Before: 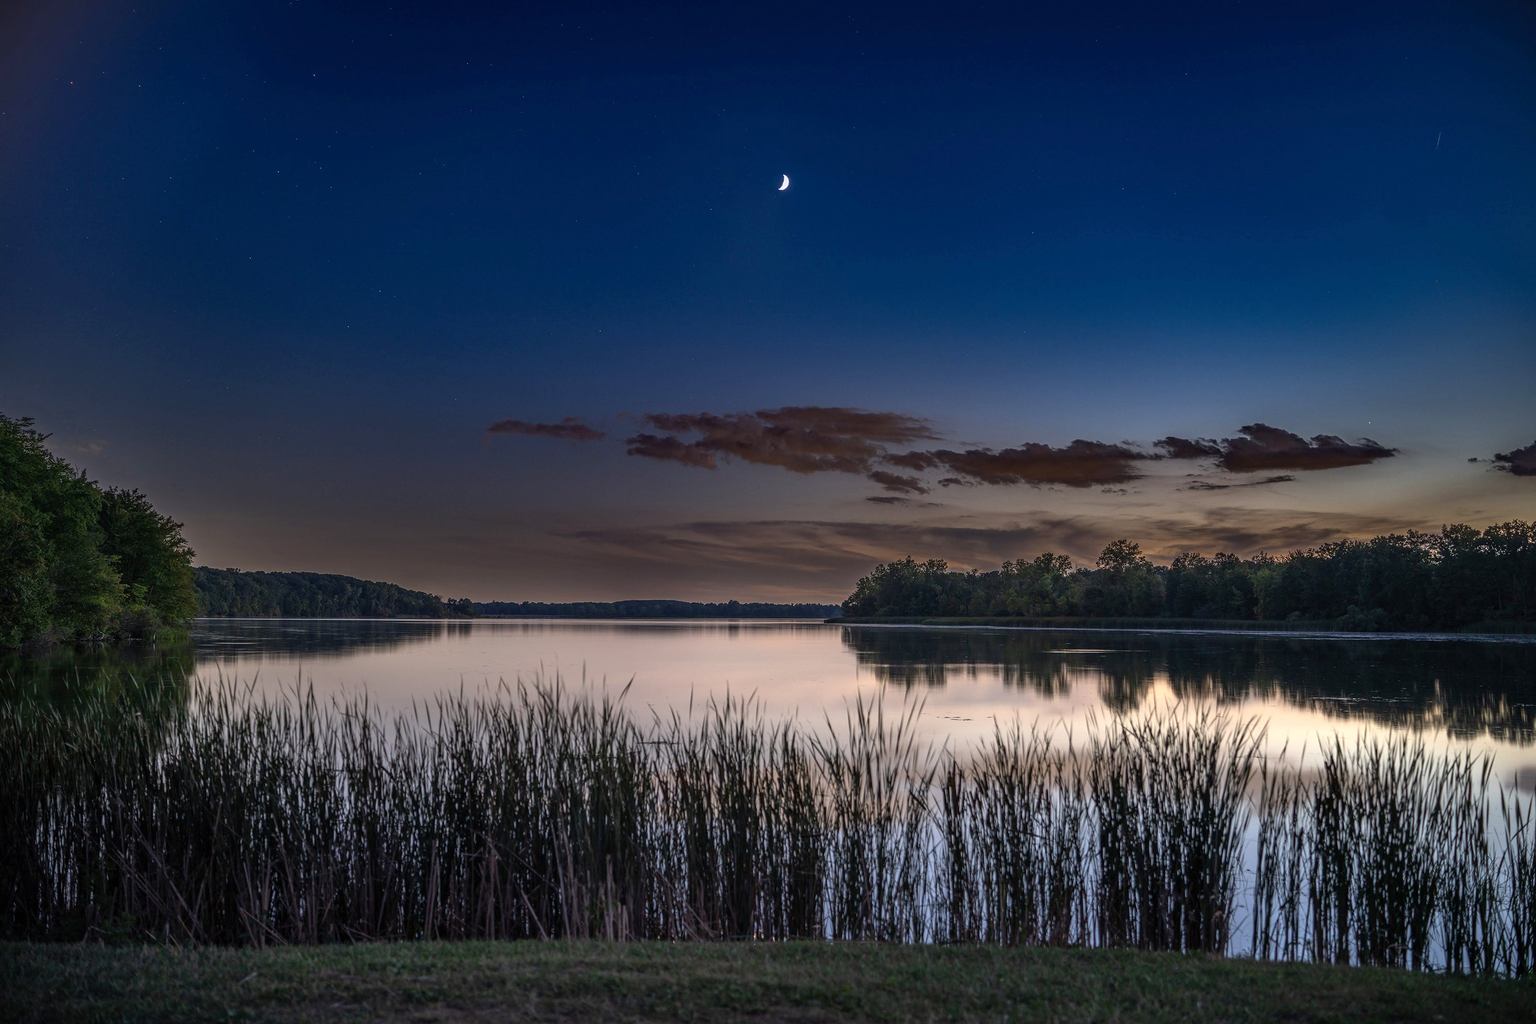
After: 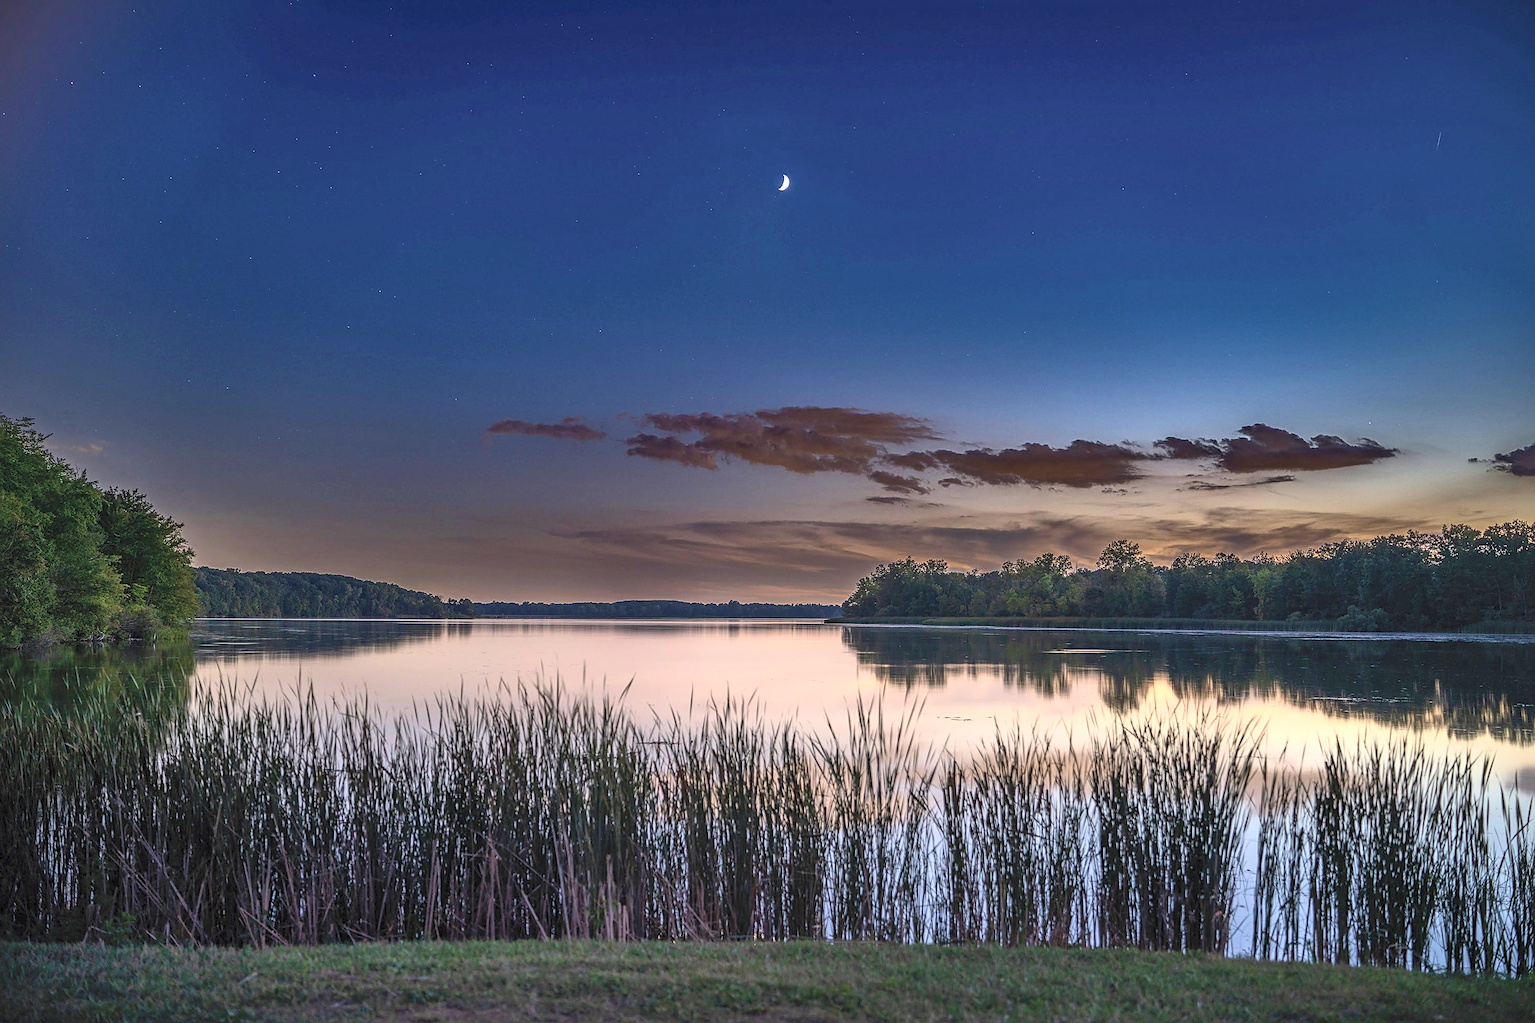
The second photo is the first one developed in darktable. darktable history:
shadows and highlights: highlights color adjustment 42.88%
velvia: strength 39.26%
sharpen: on, module defaults
contrast brightness saturation: contrast 0.383, brightness 0.524
